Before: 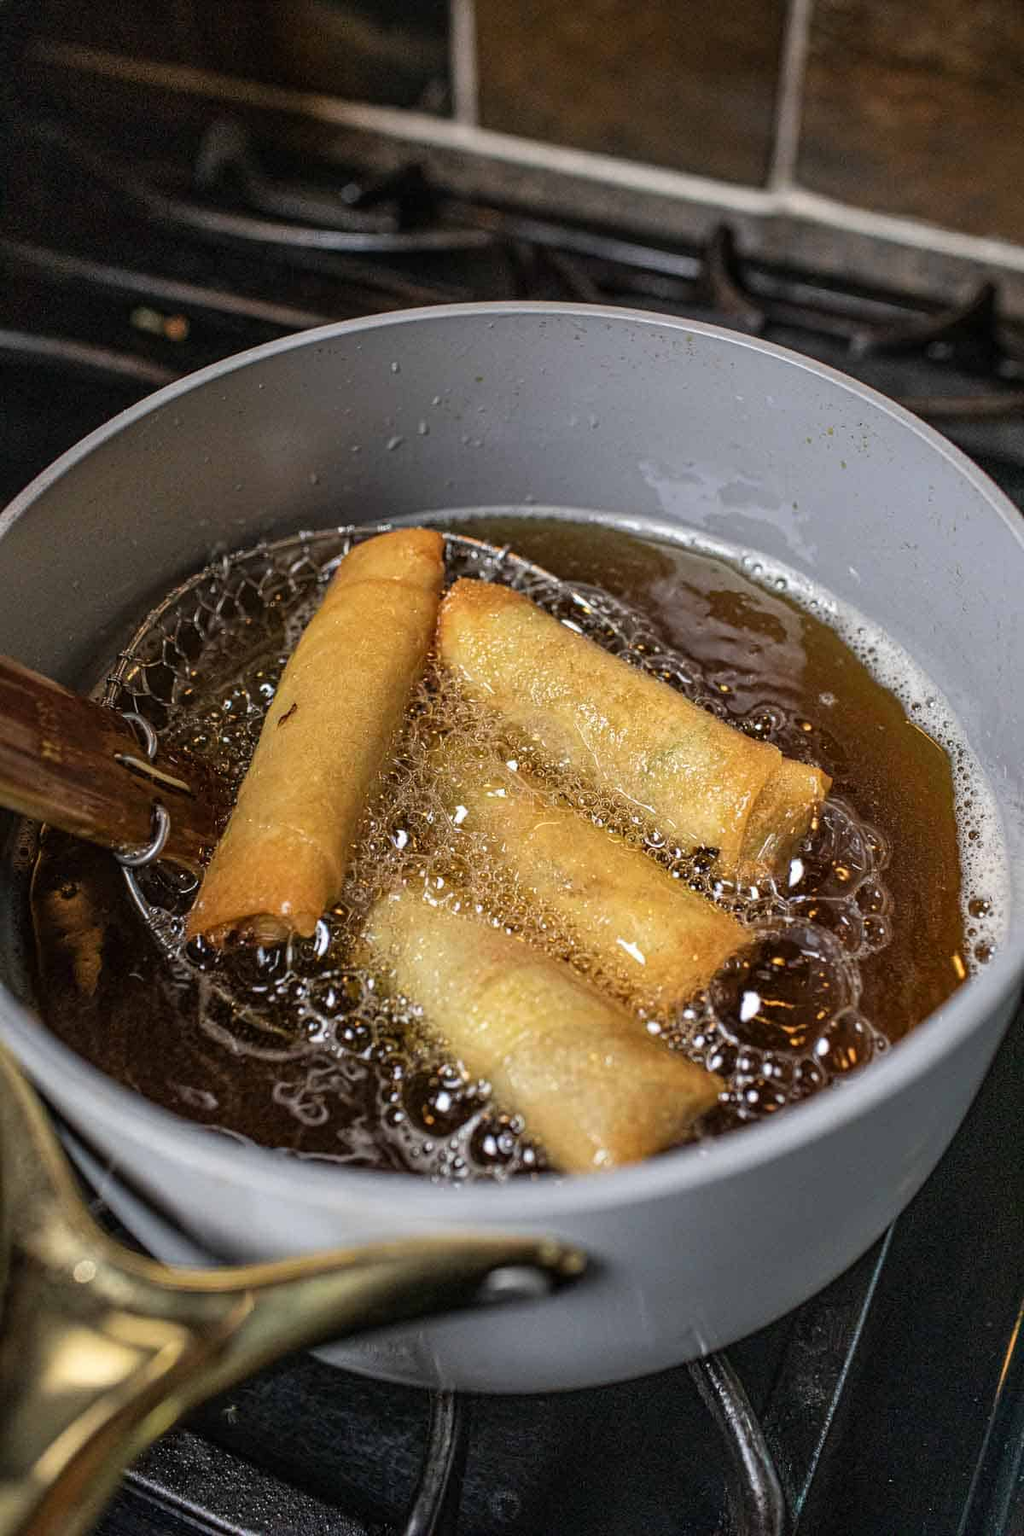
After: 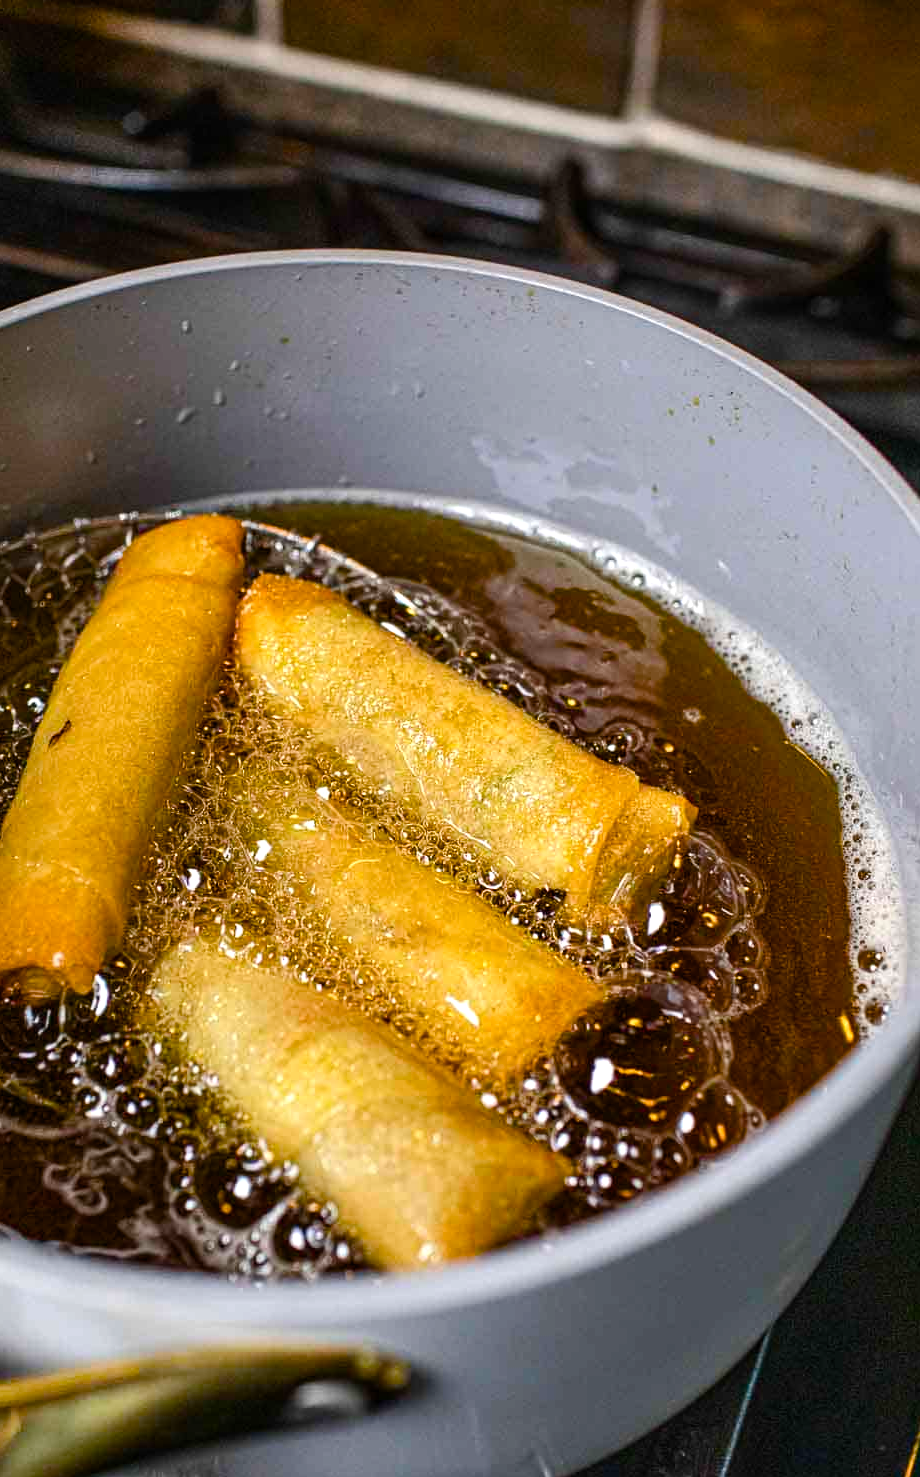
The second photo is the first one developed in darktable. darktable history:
crop: left 23.095%, top 5.827%, bottom 11.854%
tone equalizer: -8 EV -0.417 EV, -7 EV -0.389 EV, -6 EV -0.333 EV, -5 EV -0.222 EV, -3 EV 0.222 EV, -2 EV 0.333 EV, -1 EV 0.389 EV, +0 EV 0.417 EV, edges refinement/feathering 500, mask exposure compensation -1.57 EV, preserve details no
color balance rgb: linear chroma grading › global chroma 18.9%, perceptual saturation grading › global saturation 20%, perceptual saturation grading › highlights -25%, perceptual saturation grading › shadows 50%, global vibrance 18.93%
